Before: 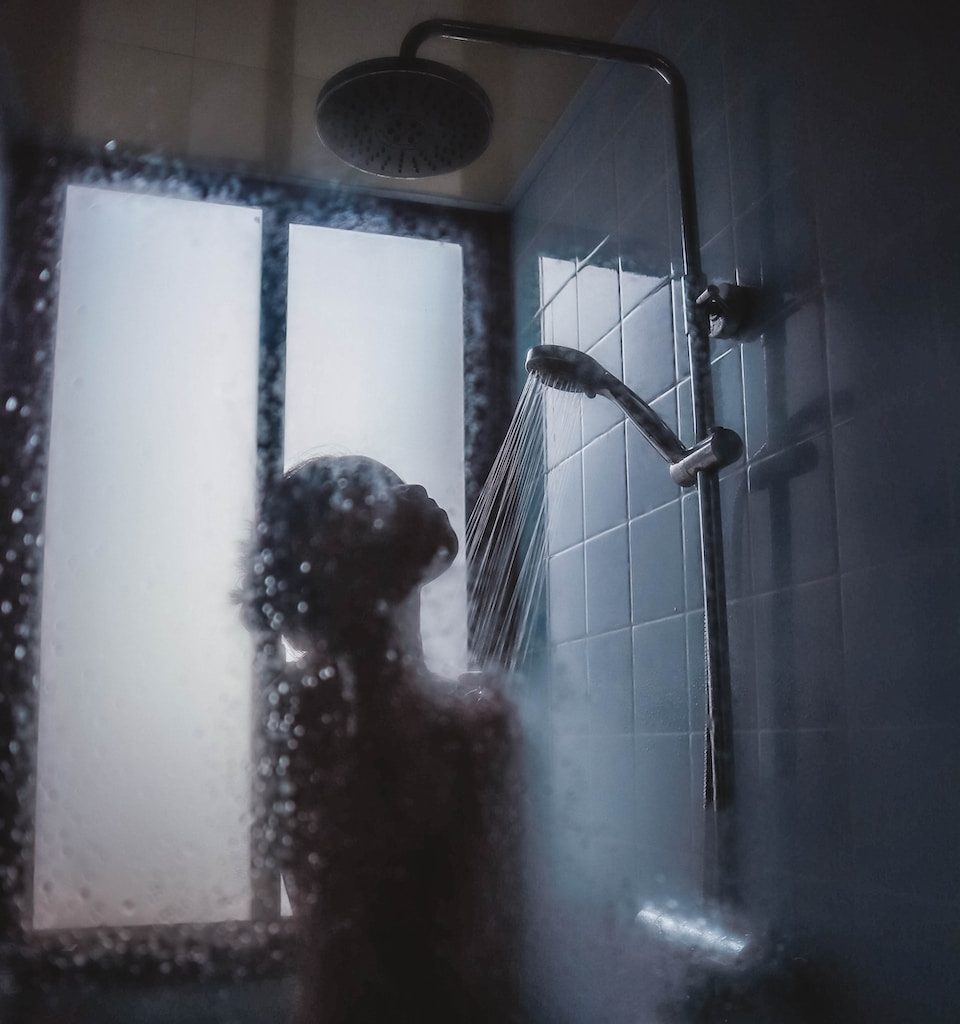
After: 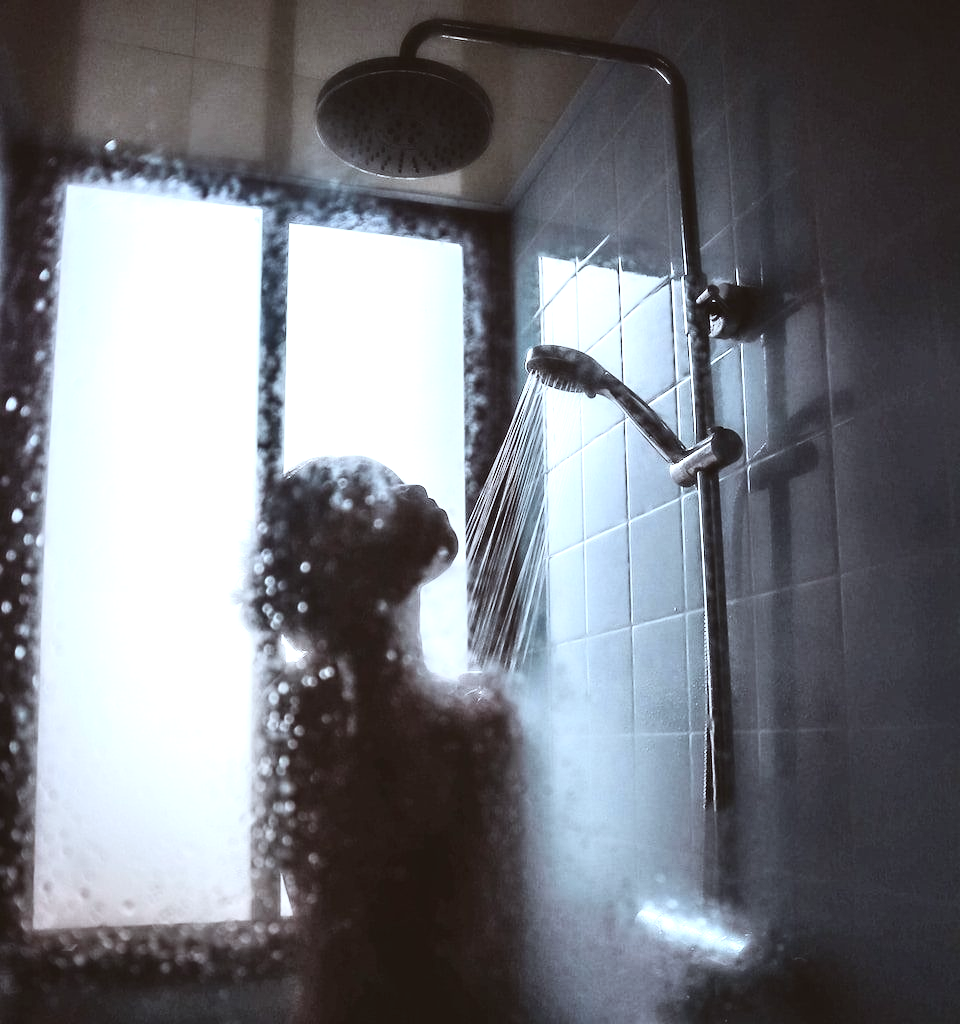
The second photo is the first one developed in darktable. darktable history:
contrast brightness saturation: contrast 0.25, saturation -0.31
exposure: black level correction 0, exposure 1.2 EV, compensate exposure bias true, compensate highlight preservation false
color correction: highlights a* -3.28, highlights b* -6.24, shadows a* 3.1, shadows b* 5.19
